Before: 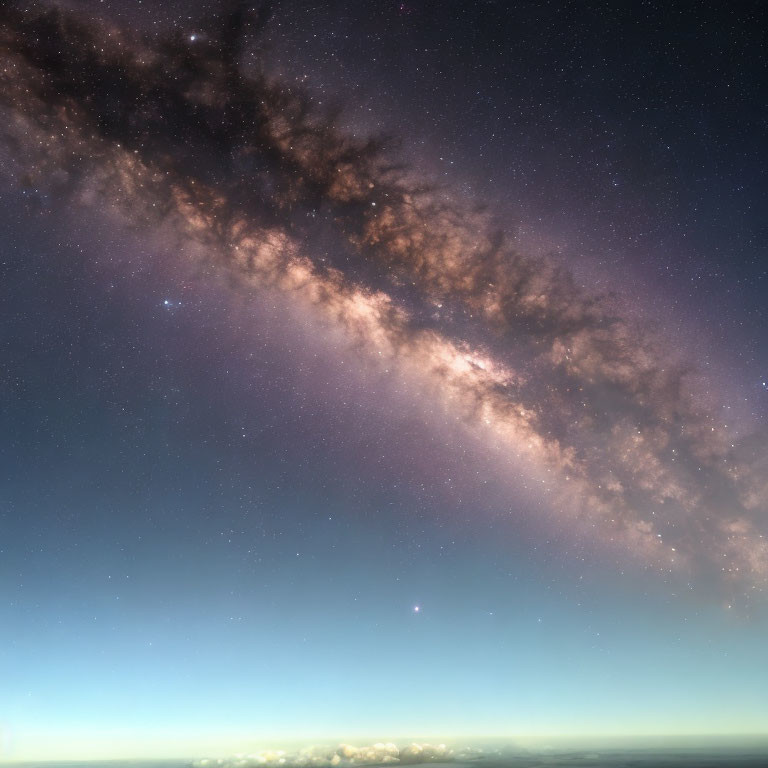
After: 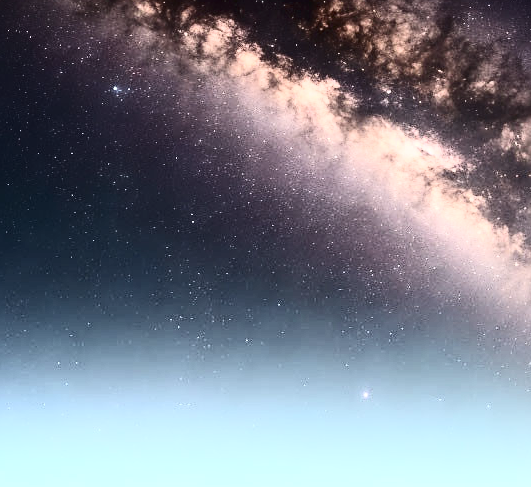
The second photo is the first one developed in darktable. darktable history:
tone curve: curves: ch0 [(0, 0) (0.004, 0.001) (0.133, 0.112) (0.325, 0.362) (0.832, 0.893) (1, 1)], color space Lab, independent channels, preserve colors none
contrast brightness saturation: contrast 0.512, saturation -0.094
sharpen: on, module defaults
crop: left 6.656%, top 27.965%, right 24.188%, bottom 8.533%
